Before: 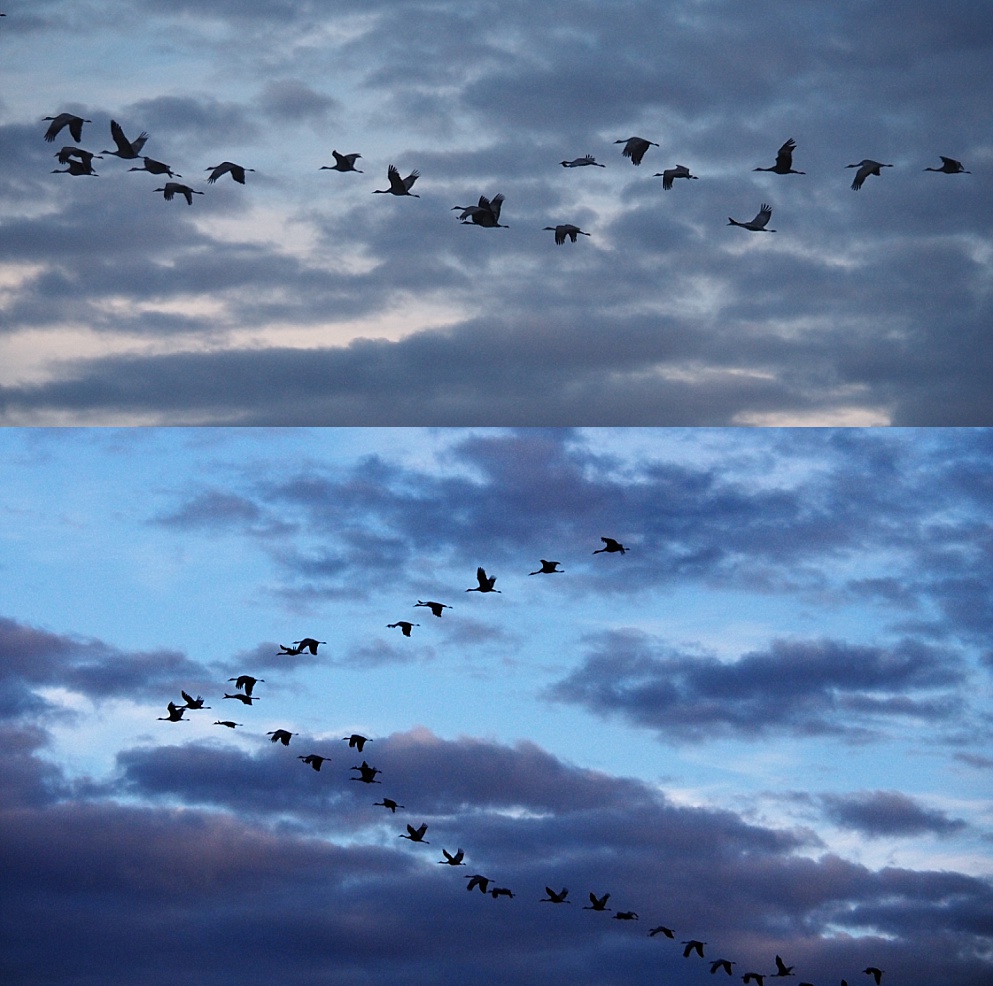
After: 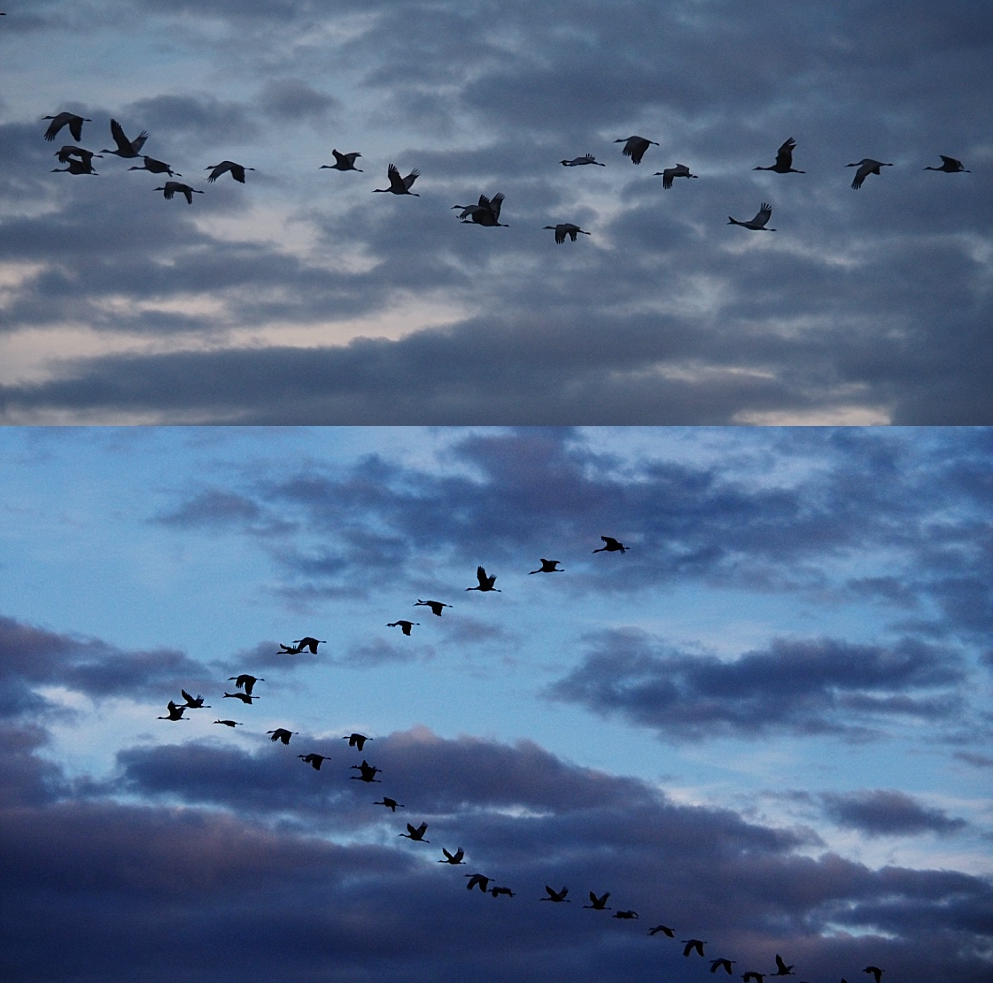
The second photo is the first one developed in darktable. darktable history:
crop: top 0.12%, bottom 0.101%
exposure: exposure -0.422 EV, compensate highlight preservation false
